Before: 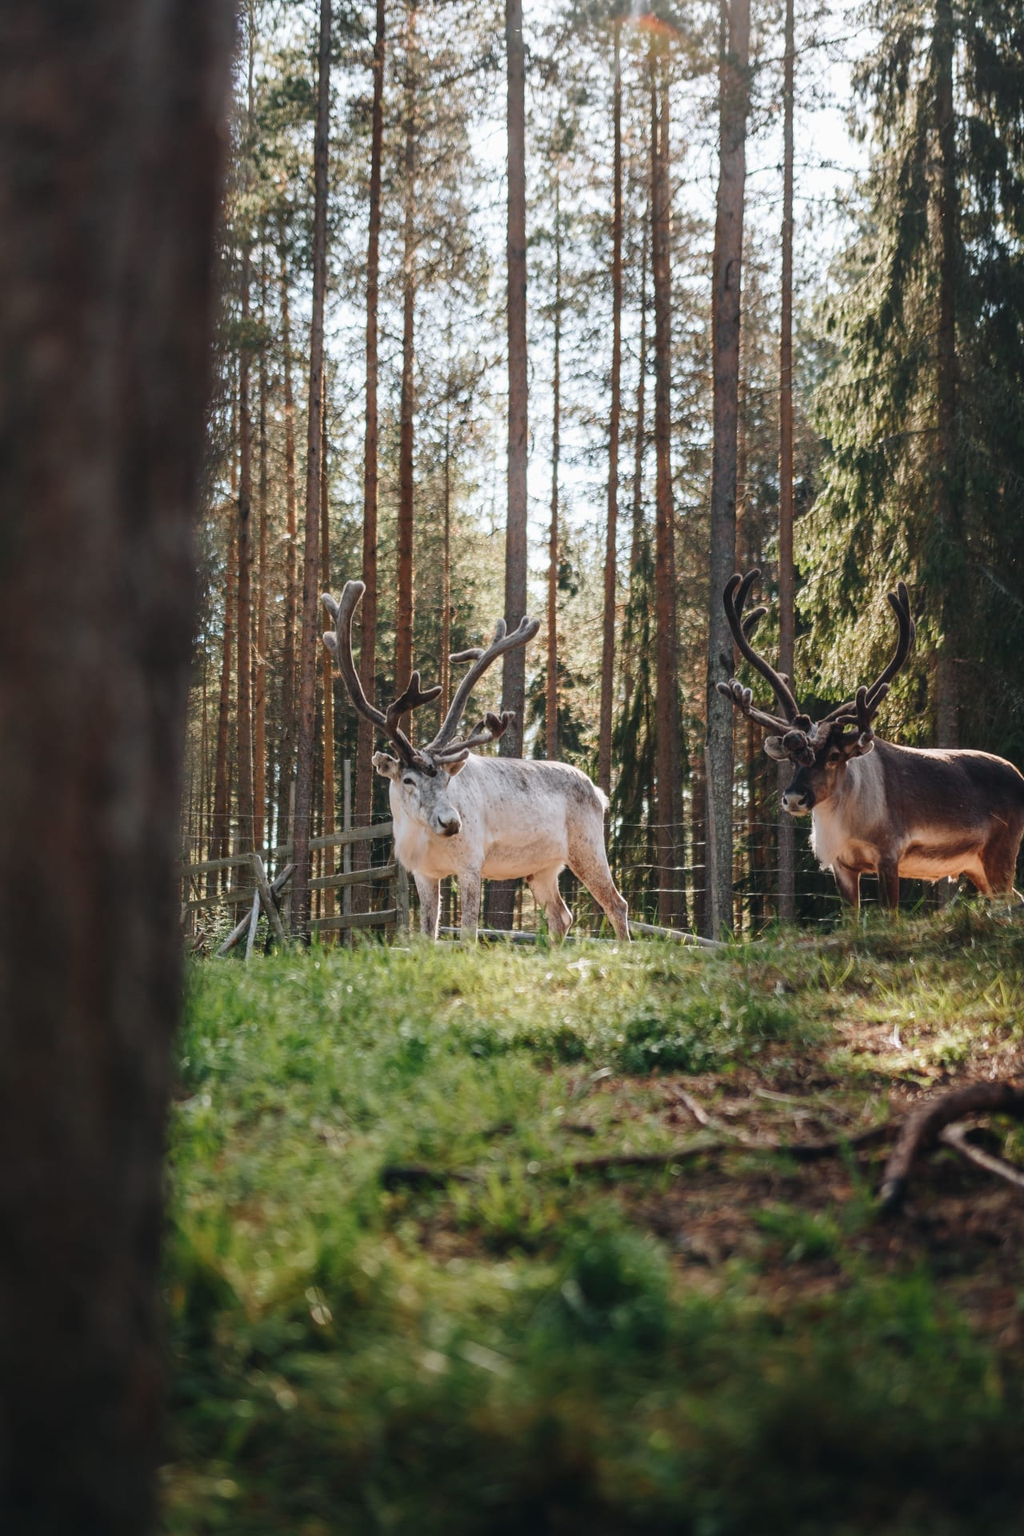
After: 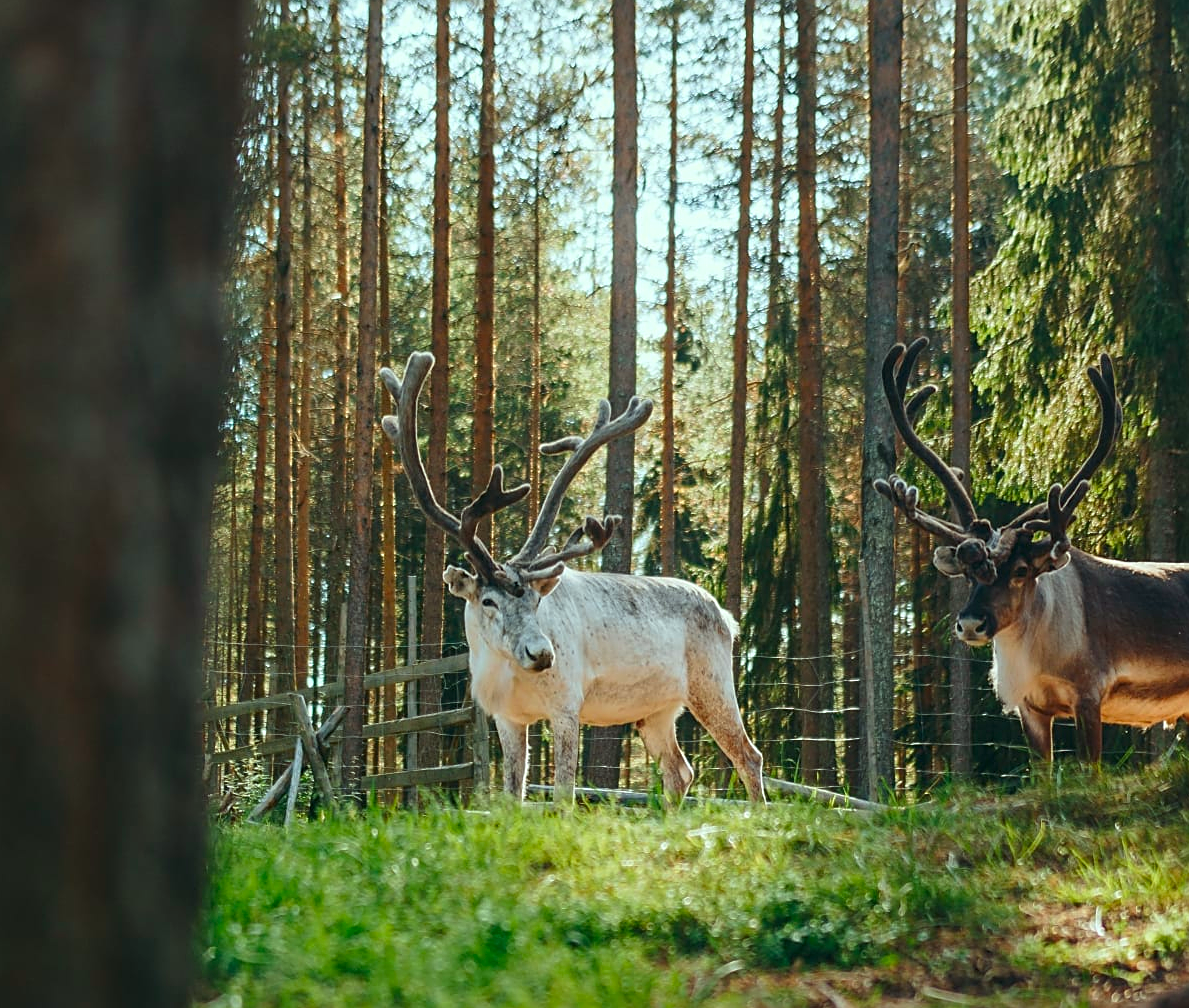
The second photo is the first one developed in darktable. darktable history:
crop: left 1.754%, top 19.491%, right 5.286%, bottom 27.976%
exposure: compensate exposure bias true, compensate highlight preservation false
sharpen: on, module defaults
color correction: highlights a* -7.58, highlights b* 1.21, shadows a* -3.74, saturation 1.45
